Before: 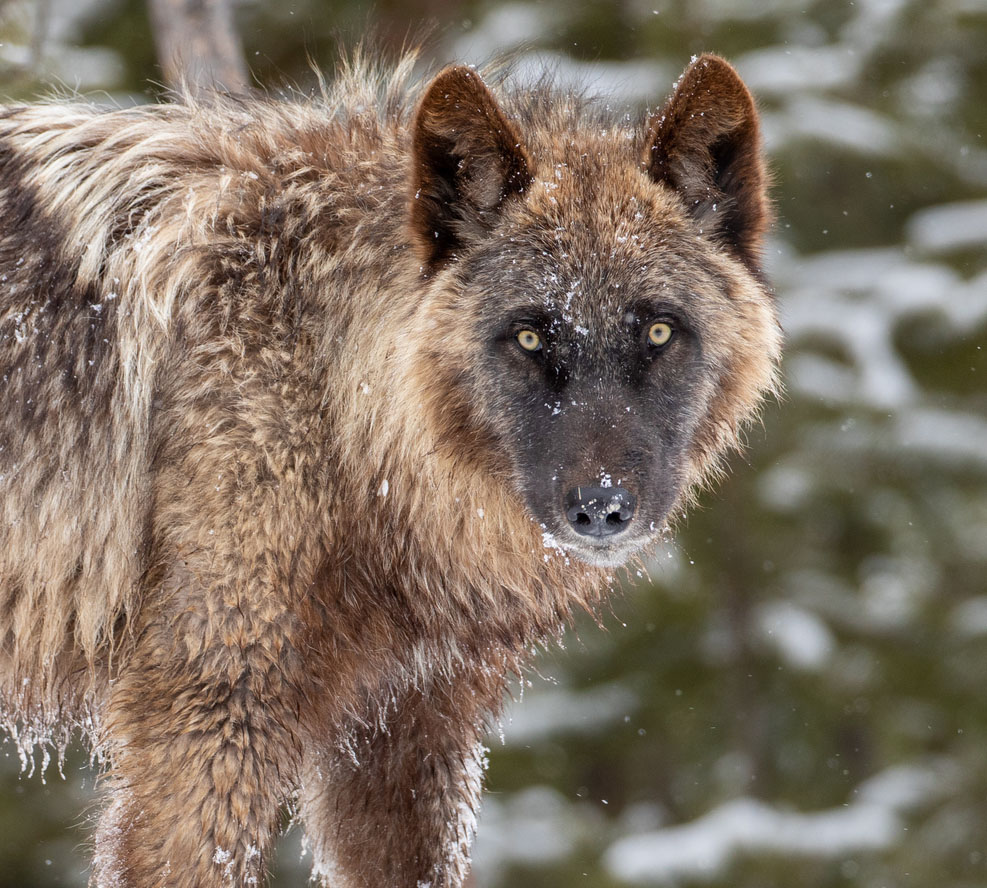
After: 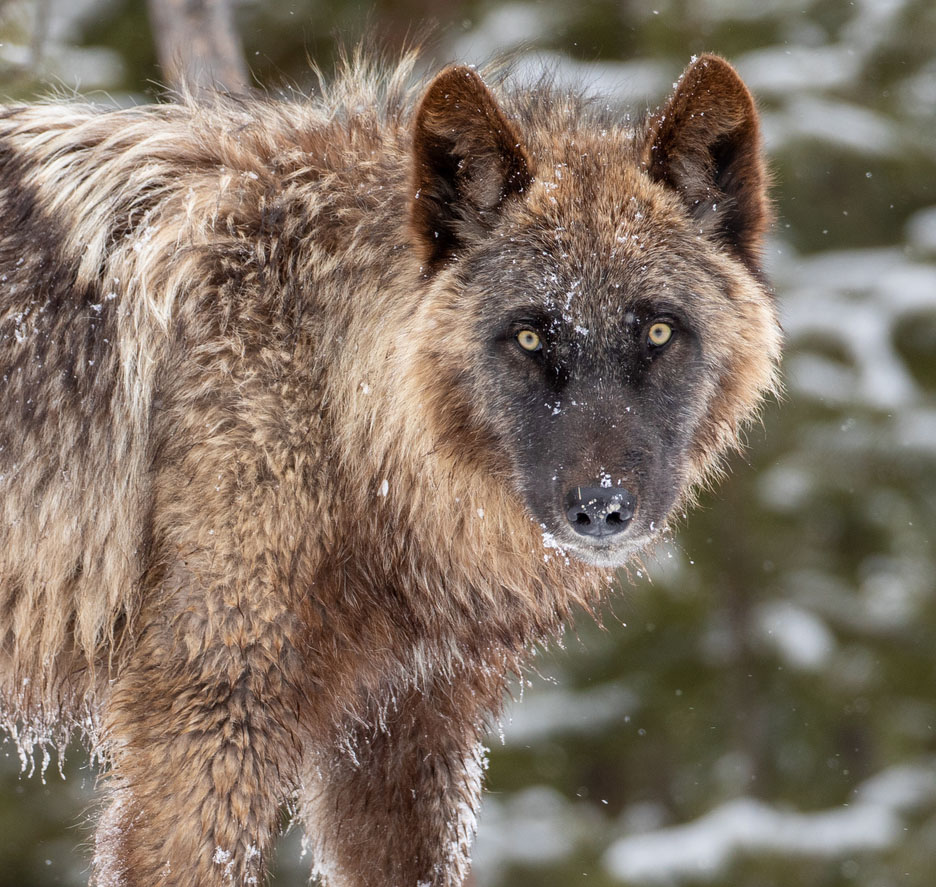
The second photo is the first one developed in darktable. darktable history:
crop and rotate: right 5.167%
tone equalizer: on, module defaults
